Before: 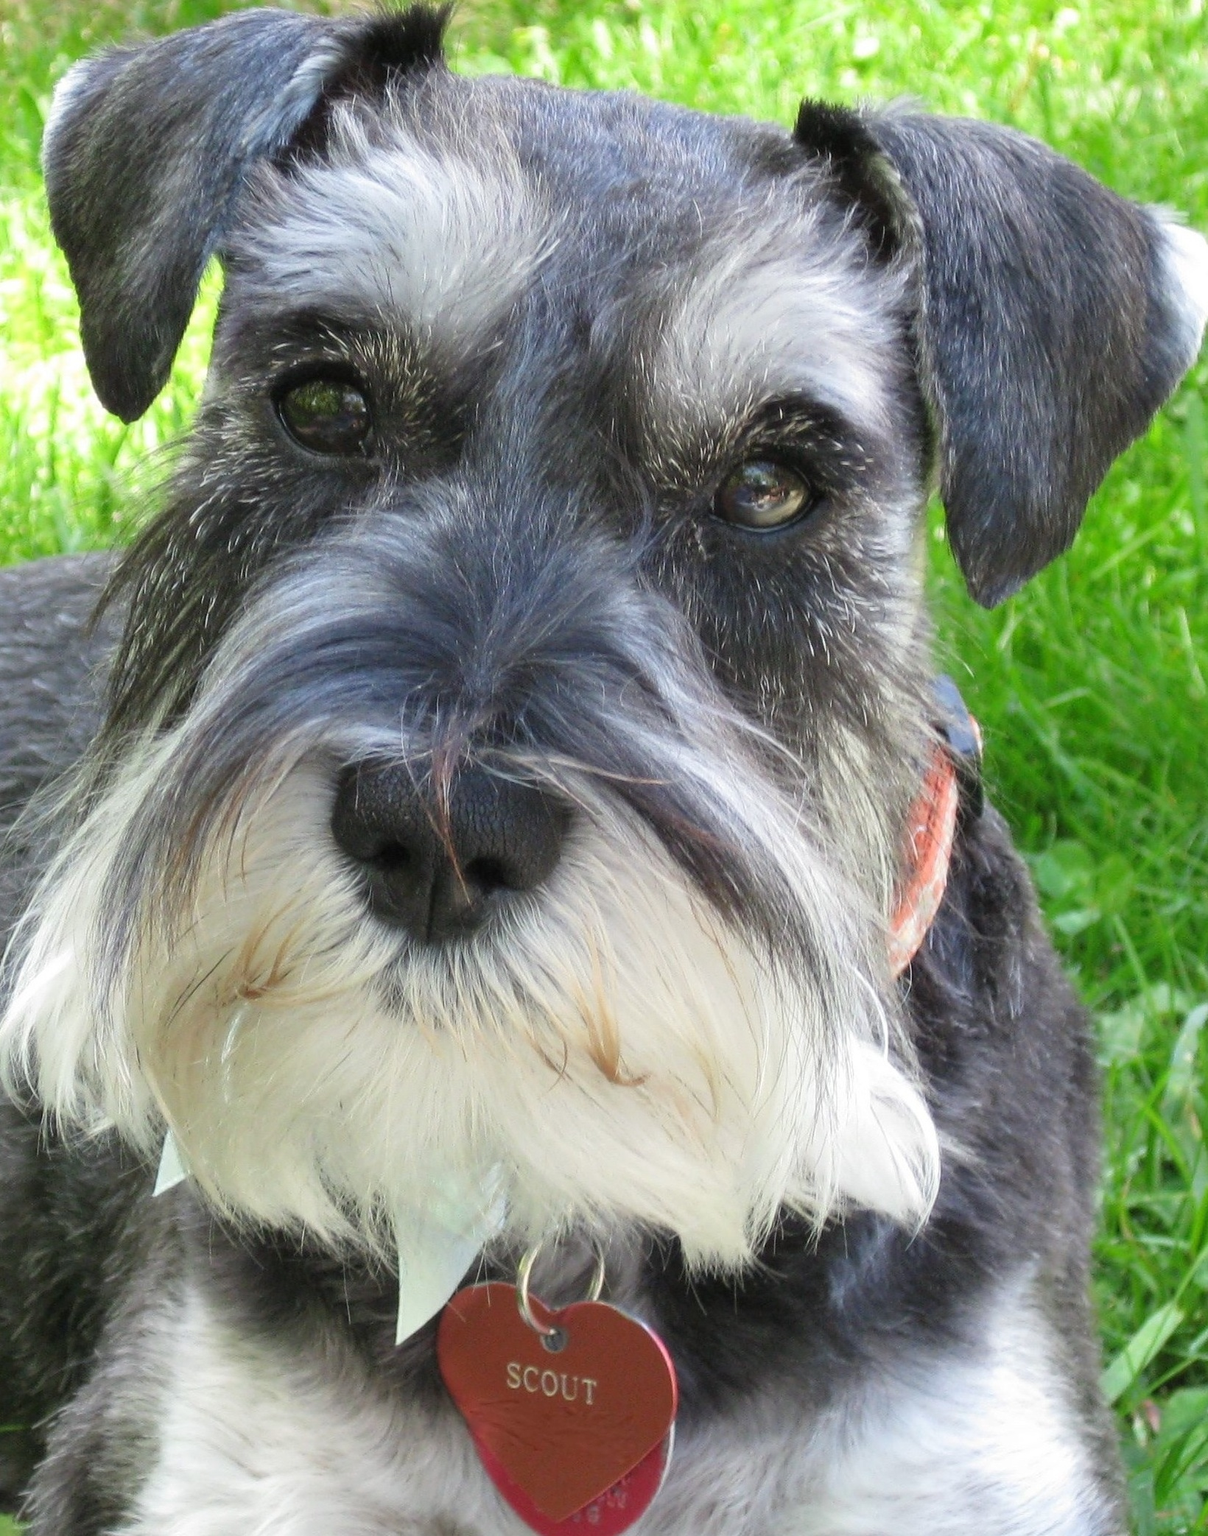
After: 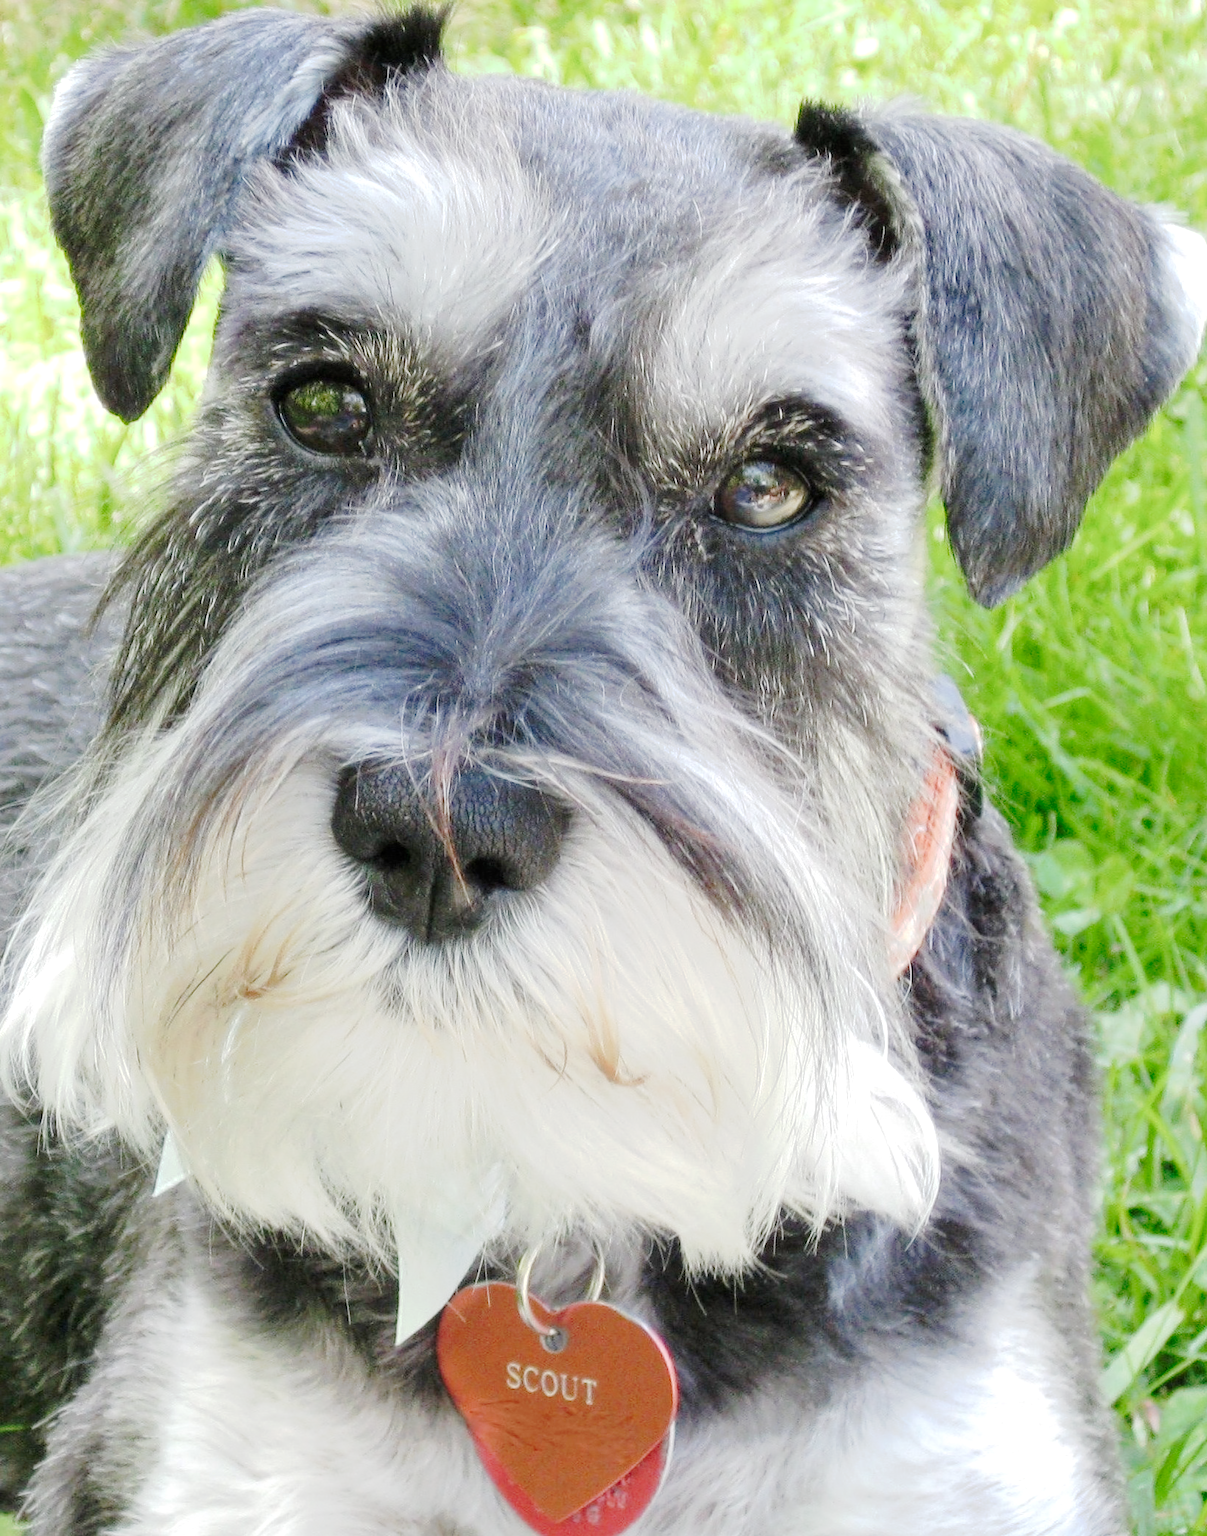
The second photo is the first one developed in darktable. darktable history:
tone curve: curves: ch0 [(0, 0) (0.003, 0.021) (0.011, 0.033) (0.025, 0.059) (0.044, 0.097) (0.069, 0.141) (0.1, 0.186) (0.136, 0.237) (0.177, 0.298) (0.224, 0.378) (0.277, 0.47) (0.335, 0.542) (0.399, 0.605) (0.468, 0.678) (0.543, 0.724) (0.623, 0.787) (0.709, 0.829) (0.801, 0.875) (0.898, 0.912) (1, 1)], preserve colors none
color balance rgb: perceptual saturation grading › global saturation 3.7%, global vibrance 5.56%, contrast 3.24%
local contrast: highlights 100%, shadows 100%, detail 120%, midtone range 0.2
